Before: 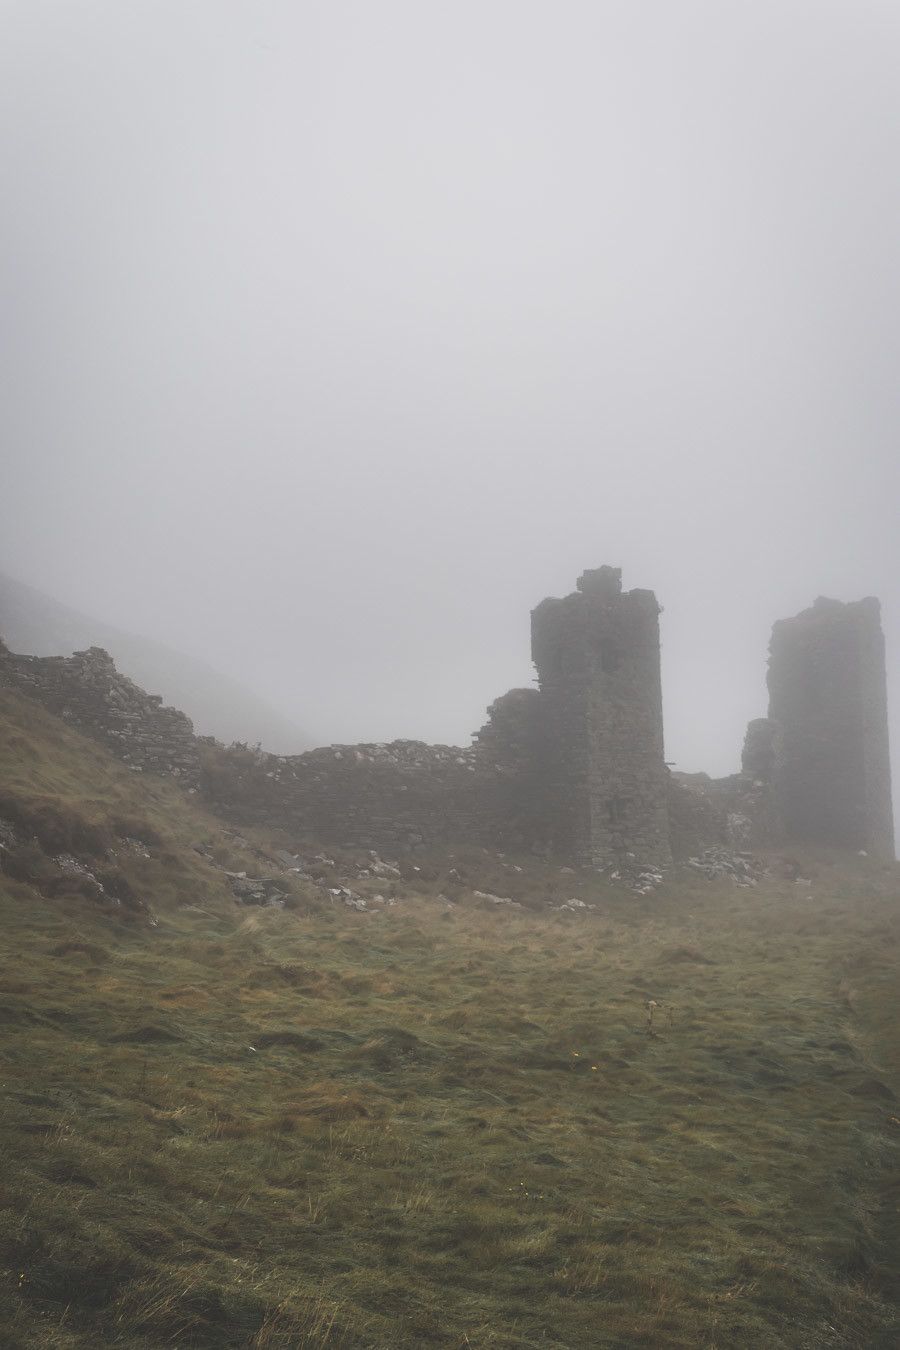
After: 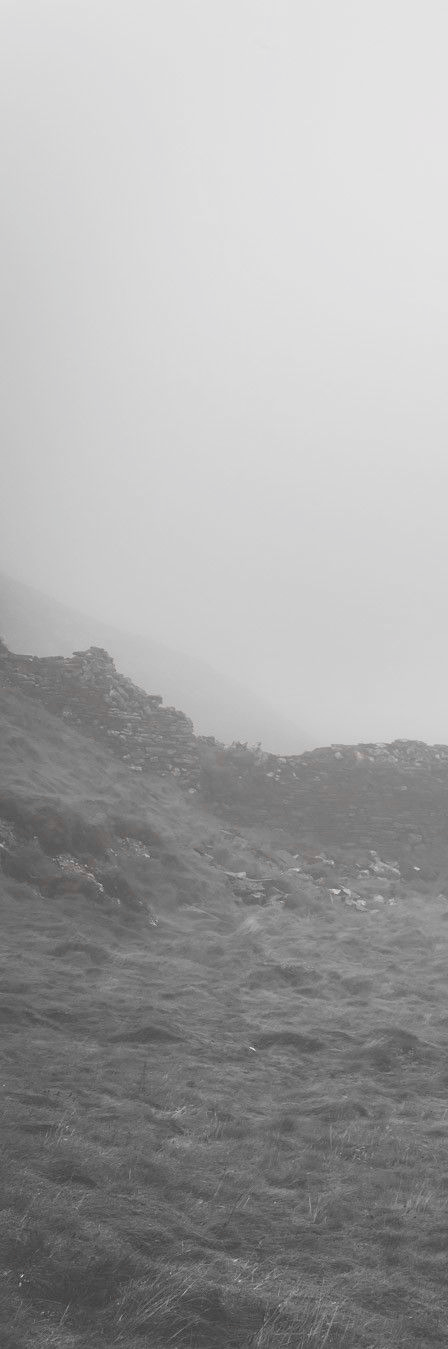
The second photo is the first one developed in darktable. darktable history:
contrast brightness saturation: contrast 0.068, brightness 0.175, saturation 0.418
color zones: curves: ch1 [(0, 0.006) (0.094, 0.285) (0.171, 0.001) (0.429, 0.001) (0.571, 0.003) (0.714, 0.004) (0.857, 0.004) (1, 0.006)]
crop and rotate: left 0.033%, top 0%, right 50.153%
